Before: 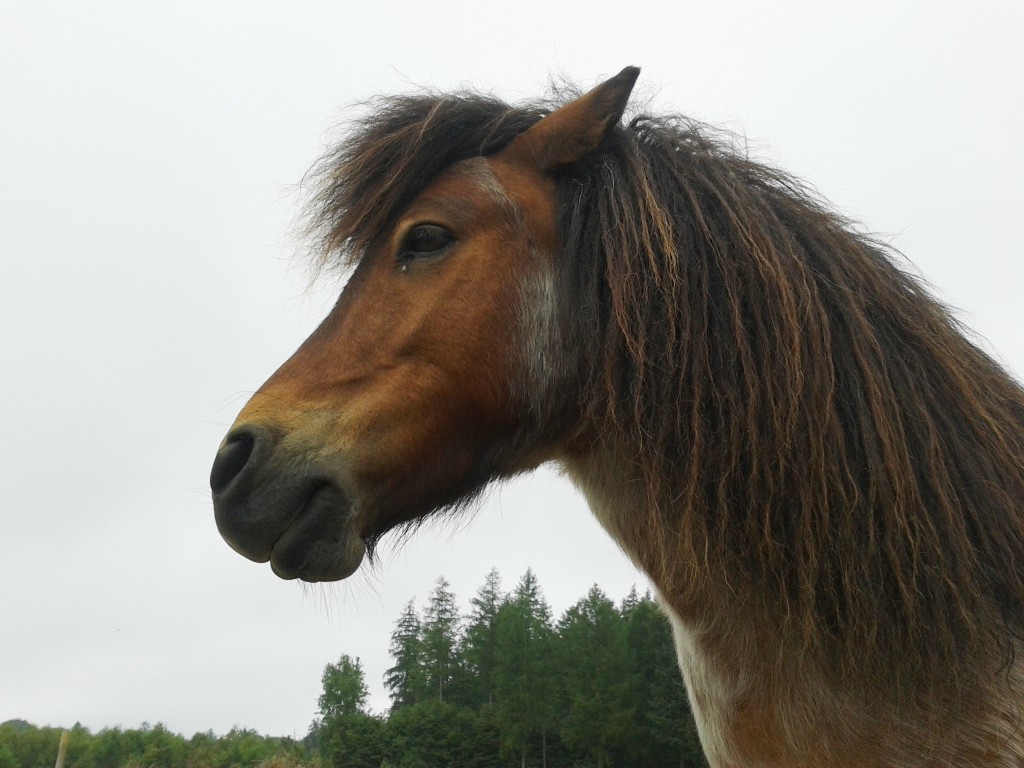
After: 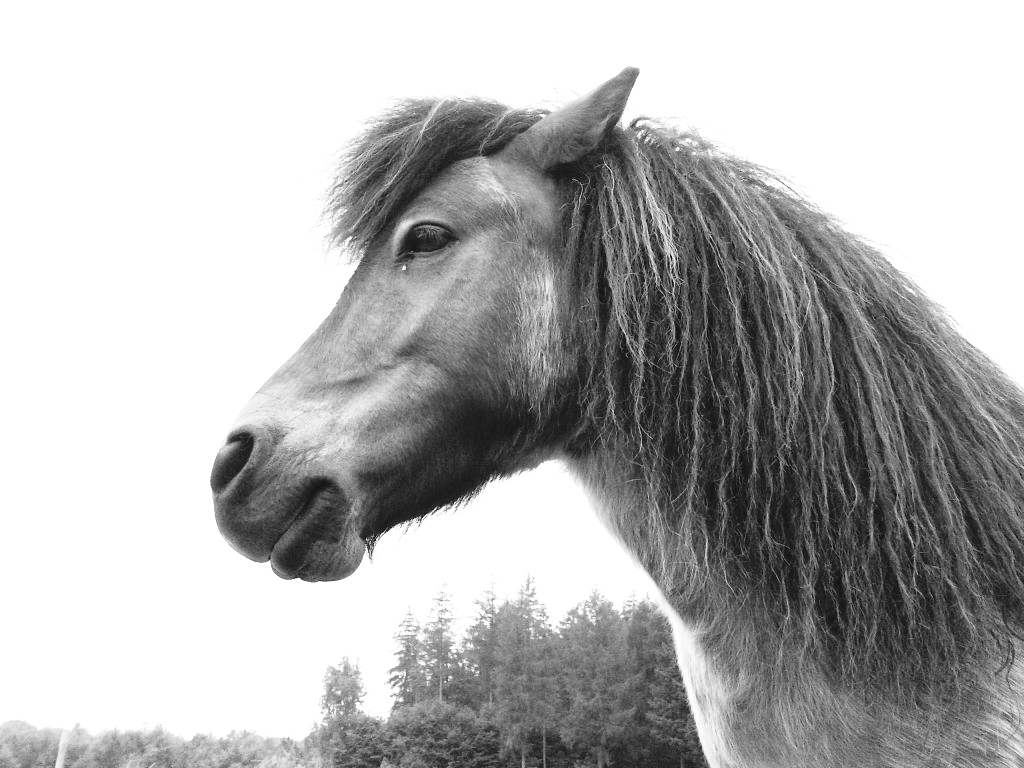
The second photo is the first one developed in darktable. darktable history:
color zones: curves: ch1 [(0, 0.679) (0.143, 0.647) (0.286, 0.261) (0.378, -0.011) (0.571, 0.396) (0.714, 0.399) (0.857, 0.406) (1, 0.679)]
exposure: black level correction 0, exposure 1.5 EV, compensate exposure bias true, compensate highlight preservation false
base curve: curves: ch0 [(0, 0) (0.04, 0.03) (0.133, 0.232) (0.448, 0.748) (0.843, 0.968) (1, 1)], preserve colors none
monochrome: a 32, b 64, size 2.3
